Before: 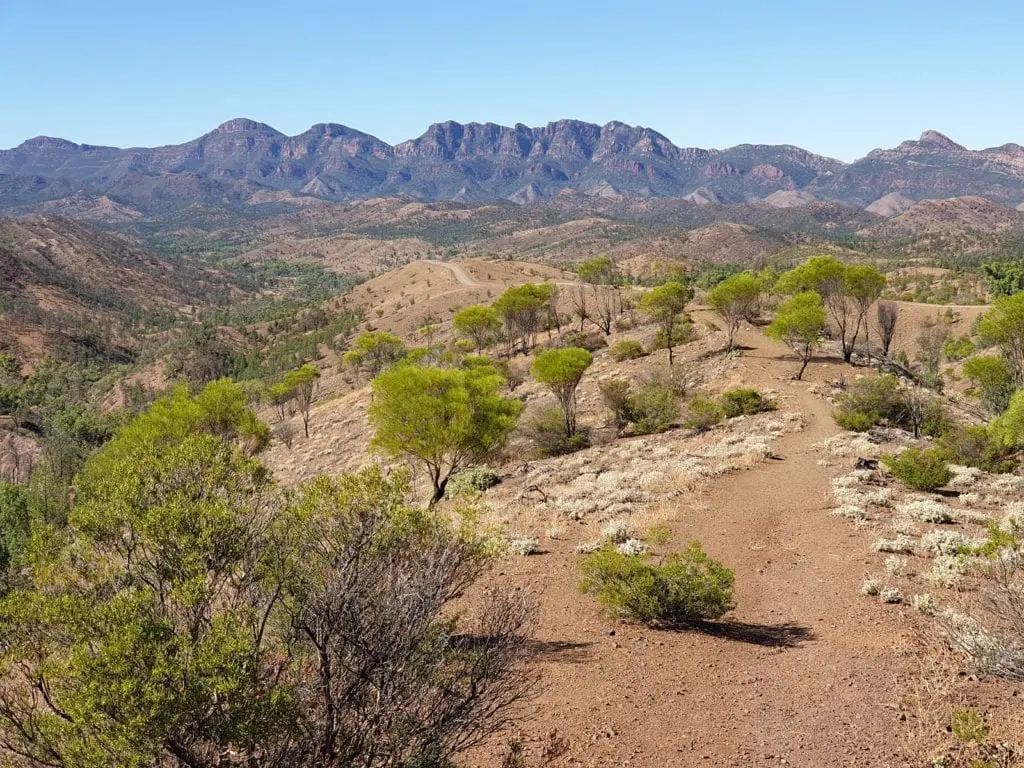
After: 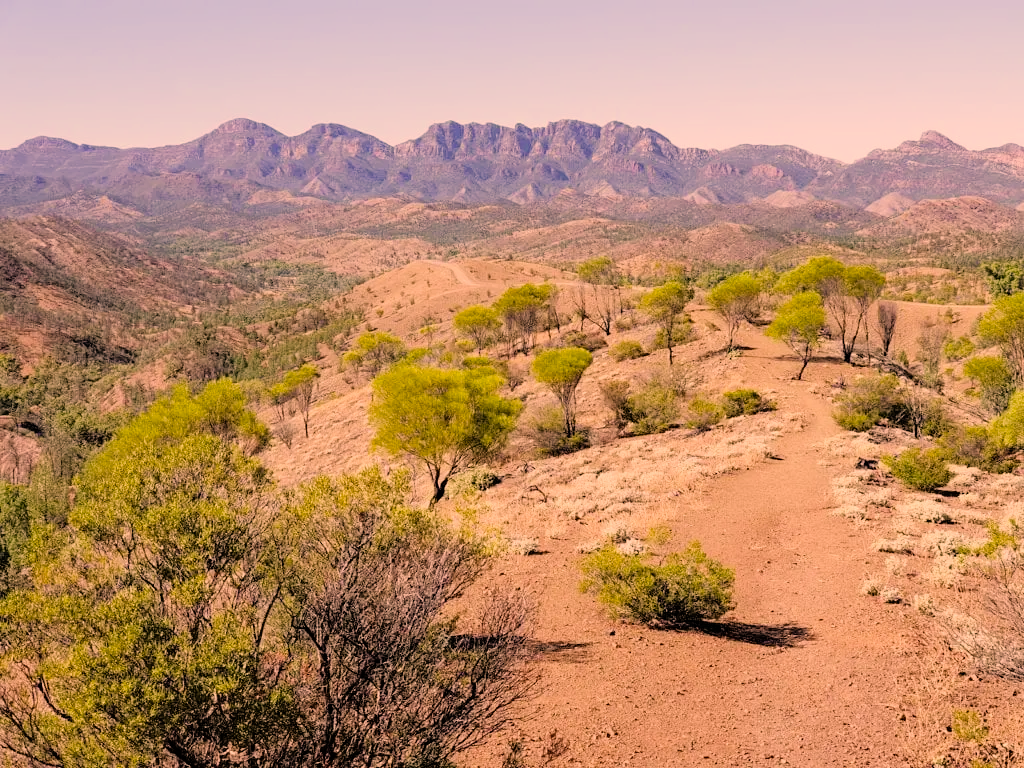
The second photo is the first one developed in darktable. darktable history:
filmic rgb: black relative exposure -7.65 EV, white relative exposure 4.56 EV, hardness 3.61
color correction: highlights a* 22.48, highlights b* 22
tone equalizer: -8 EV -0.76 EV, -7 EV -0.722 EV, -6 EV -0.575 EV, -5 EV -0.409 EV, -3 EV 0.378 EV, -2 EV 0.6 EV, -1 EV 0.681 EV, +0 EV 0.739 EV
